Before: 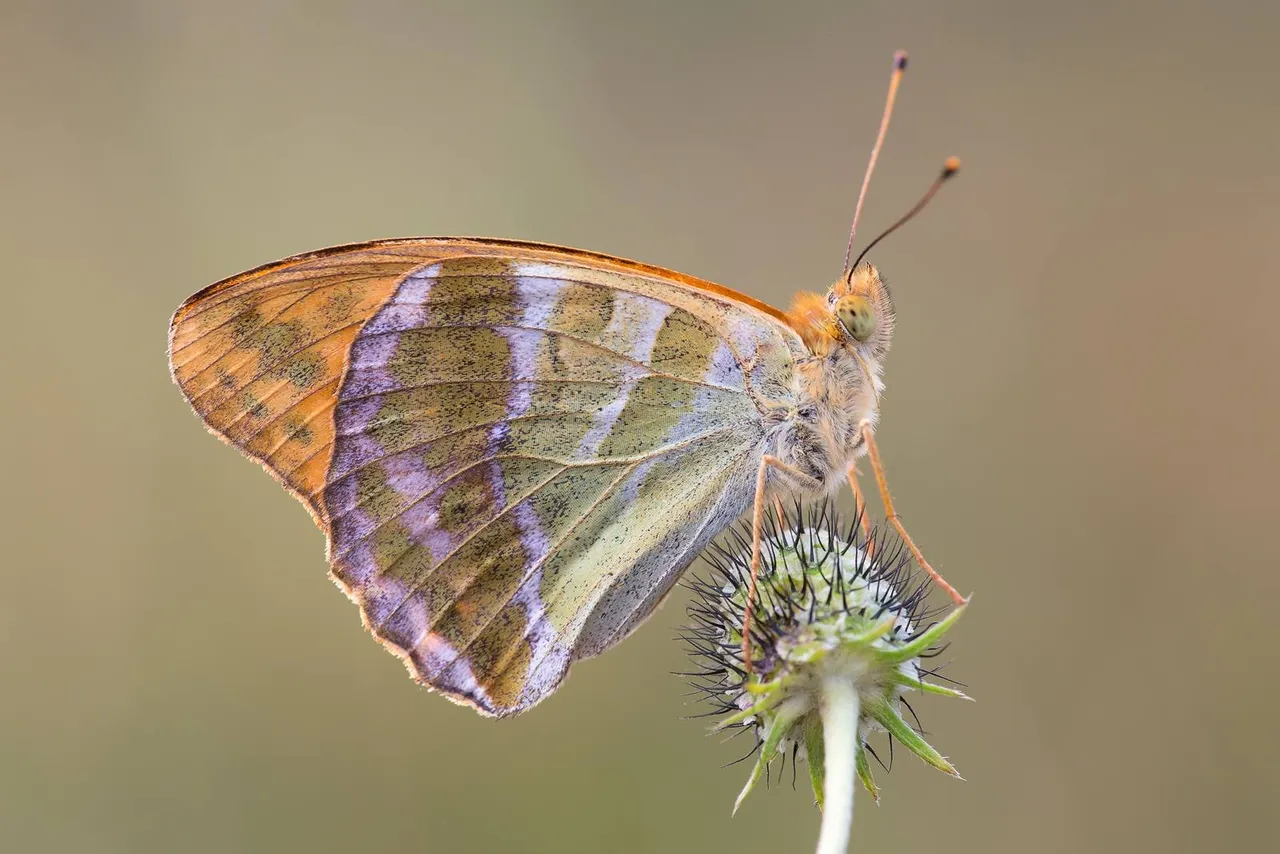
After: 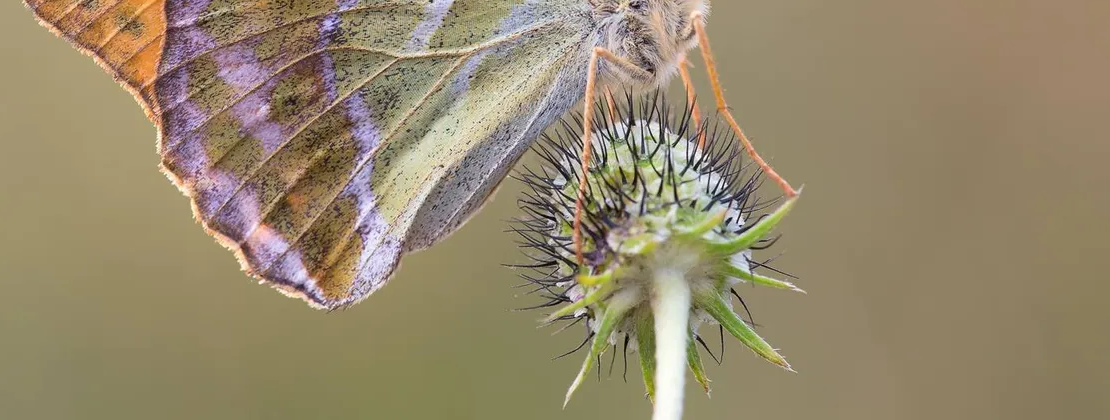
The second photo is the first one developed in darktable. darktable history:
crop and rotate: left 13.271%, top 47.944%, bottom 2.802%
